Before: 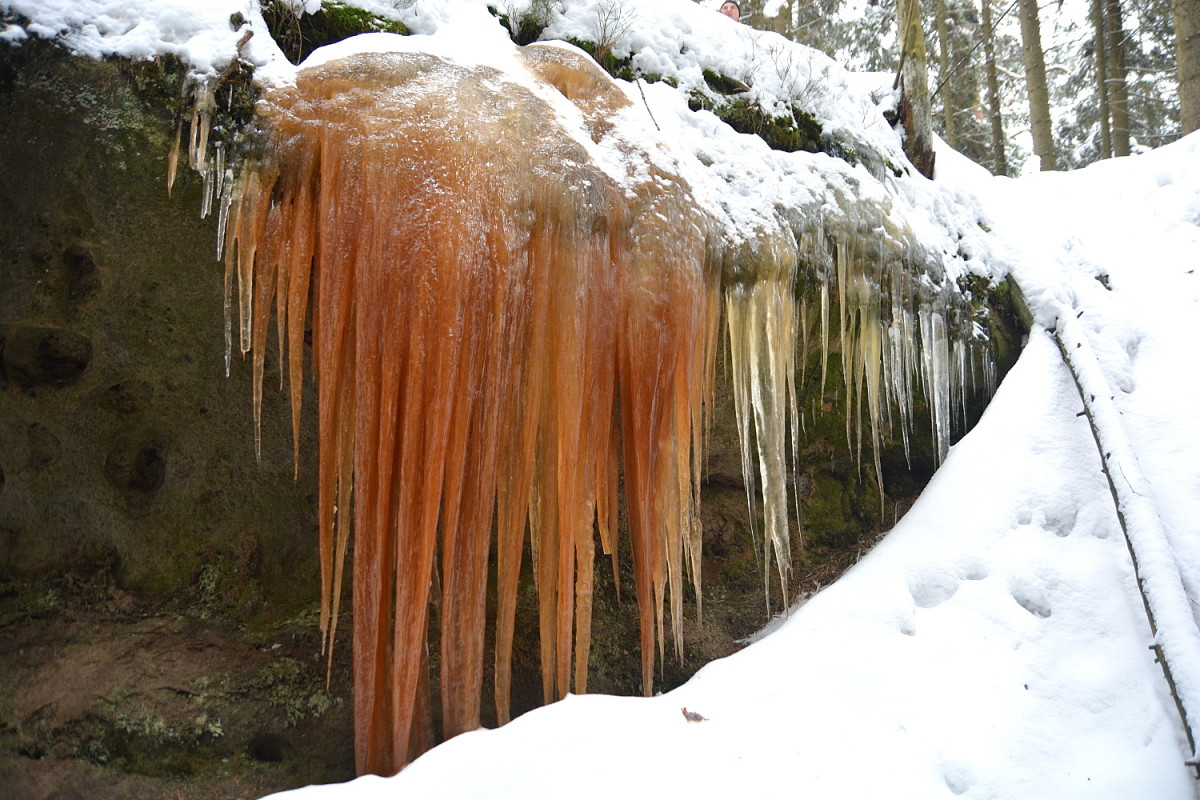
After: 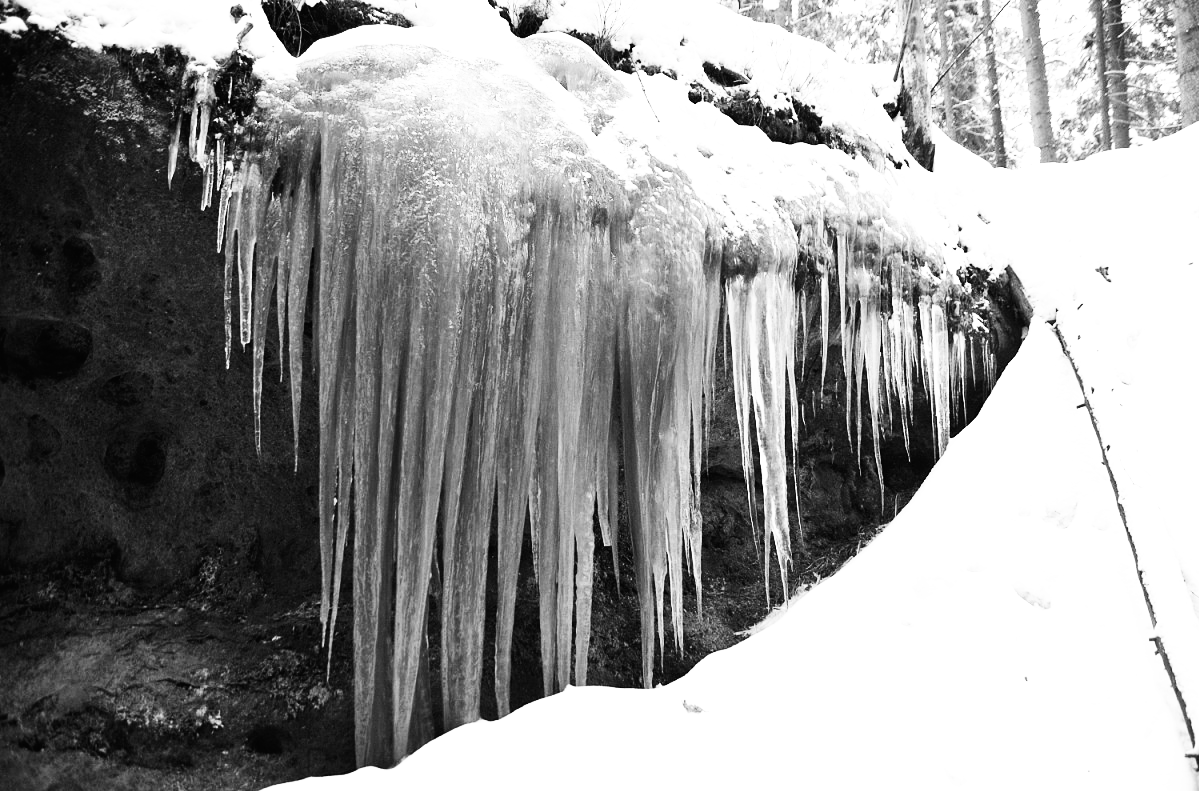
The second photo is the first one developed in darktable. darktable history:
crop: top 1.049%, right 0.001%
white balance: red 0.925, blue 1.046
tone equalizer: -8 EV -0.417 EV, -7 EV -0.389 EV, -6 EV -0.333 EV, -5 EV -0.222 EV, -3 EV 0.222 EV, -2 EV 0.333 EV, -1 EV 0.389 EV, +0 EV 0.417 EV, edges refinement/feathering 500, mask exposure compensation -1.57 EV, preserve details no
exposure: exposure -0.177 EV, compensate highlight preservation false
color correction: highlights a* 4.02, highlights b* 4.98, shadows a* -7.55, shadows b* 4.98
base curve: curves: ch0 [(0, 0) (0.007, 0.004) (0.027, 0.03) (0.046, 0.07) (0.207, 0.54) (0.442, 0.872) (0.673, 0.972) (1, 1)], preserve colors none
color balance: contrast 6.48%, output saturation 113.3%
monochrome: on, module defaults
